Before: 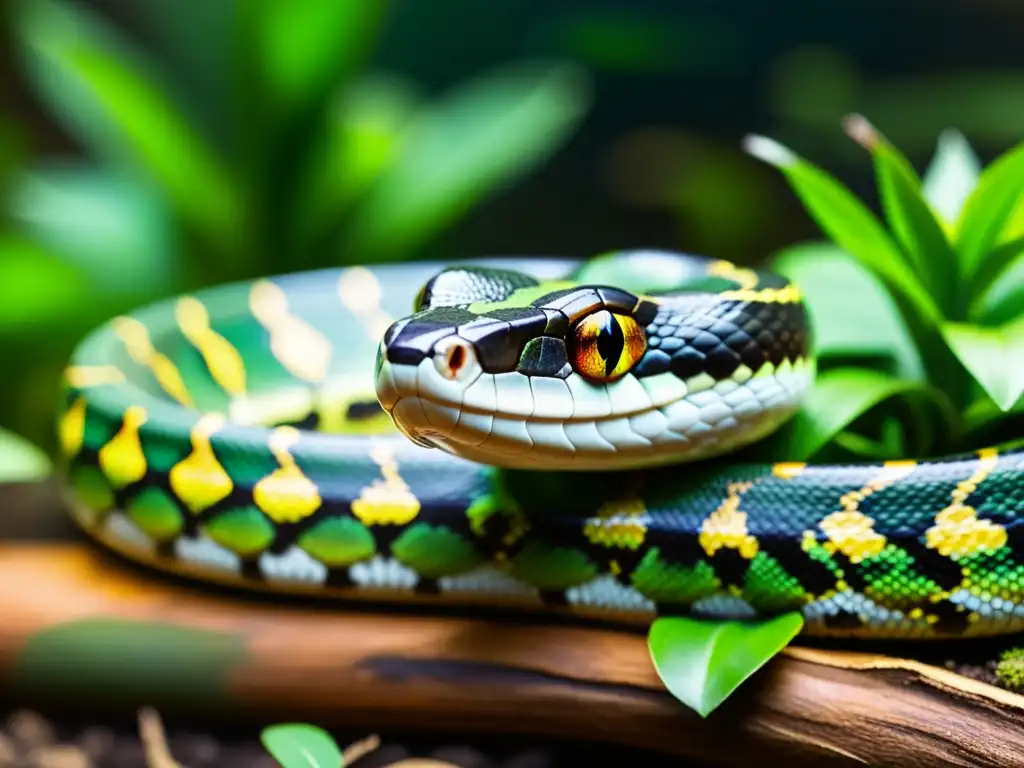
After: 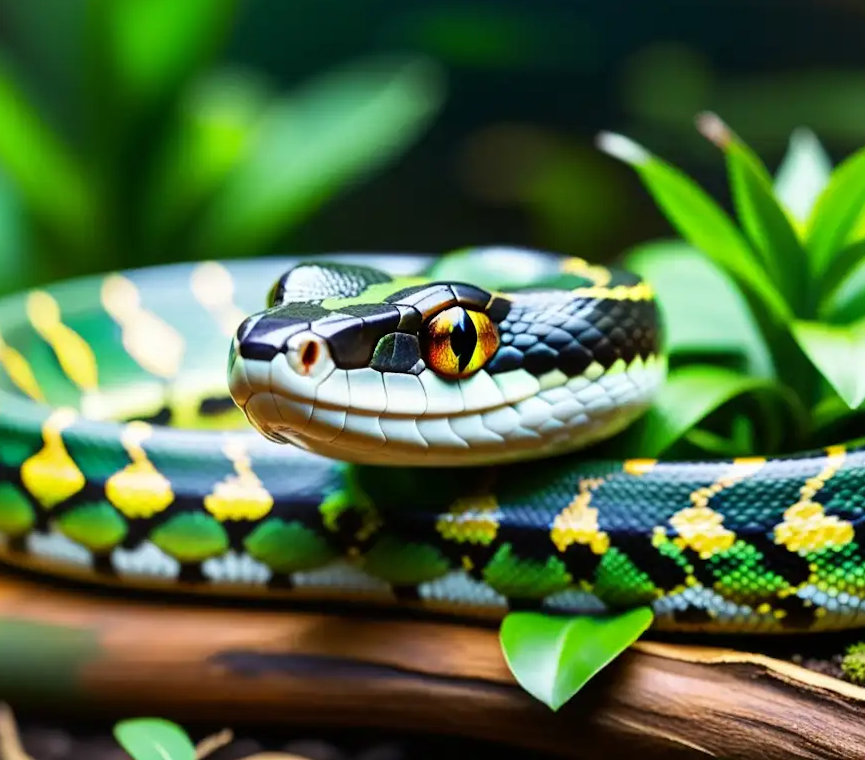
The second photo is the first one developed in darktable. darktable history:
rotate and perspective: rotation 0.174°, lens shift (vertical) 0.013, lens shift (horizontal) 0.019, shear 0.001, automatic cropping original format, crop left 0.007, crop right 0.991, crop top 0.016, crop bottom 0.997
crop and rotate: left 14.584%
